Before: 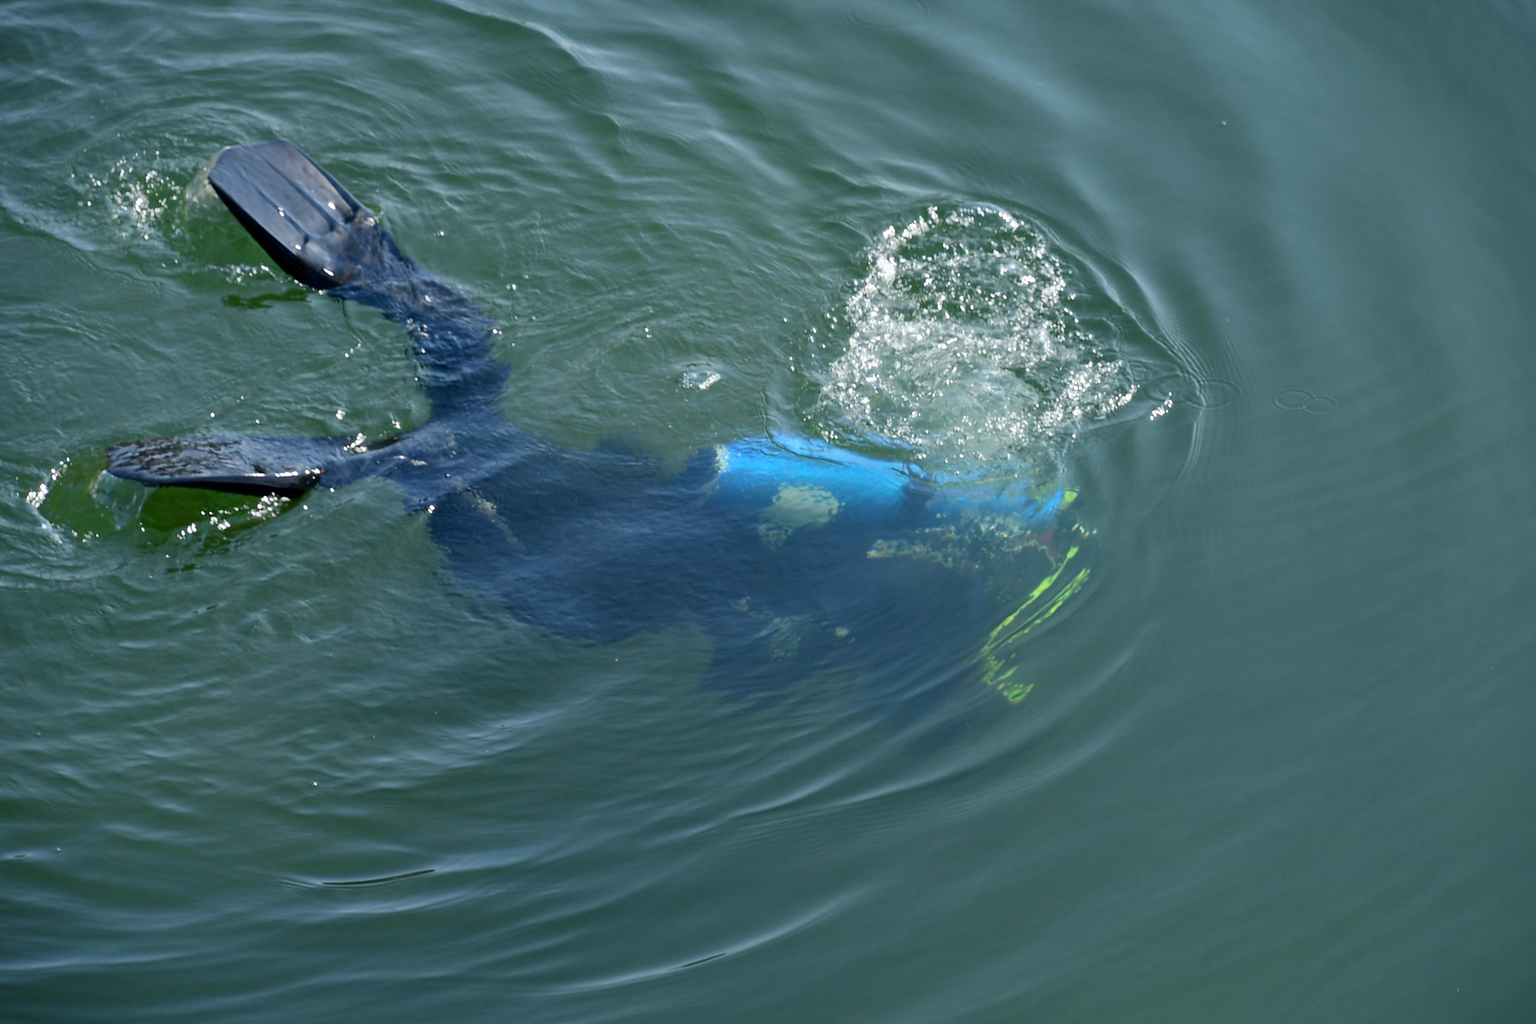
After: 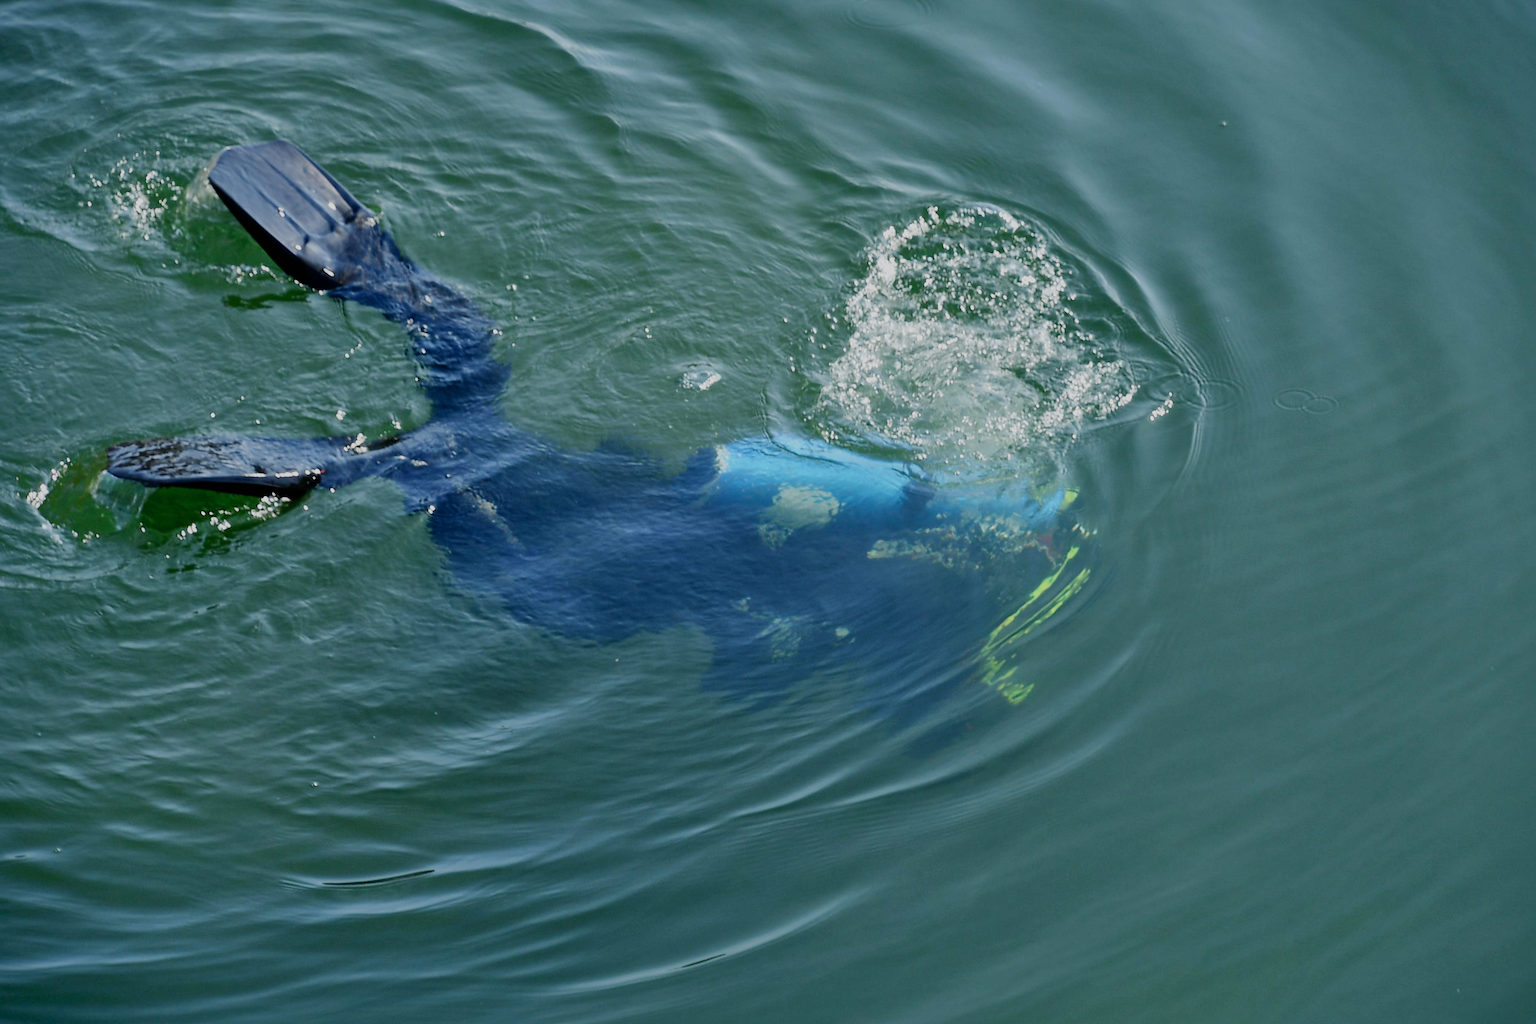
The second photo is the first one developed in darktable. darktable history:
sigmoid: skew -0.2, preserve hue 0%, red attenuation 0.1, red rotation 0.035, green attenuation 0.1, green rotation -0.017, blue attenuation 0.15, blue rotation -0.052, base primaries Rec2020
shadows and highlights: on, module defaults
